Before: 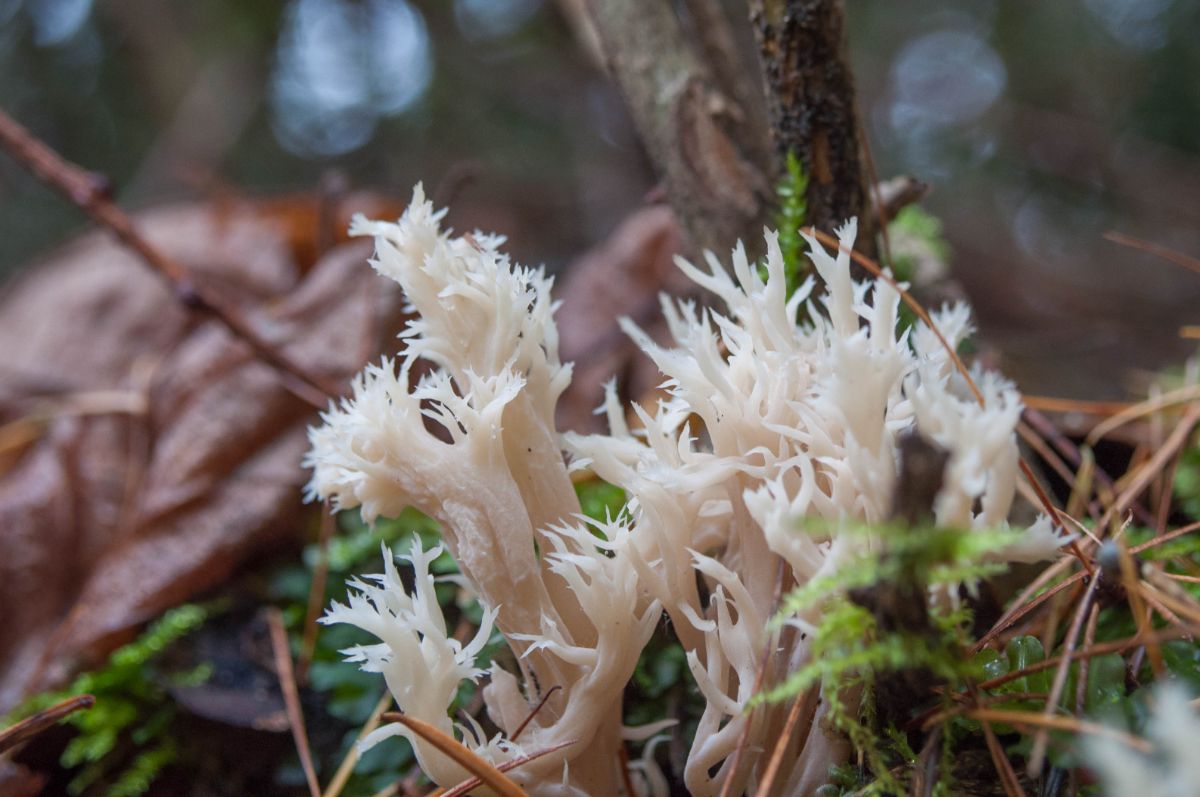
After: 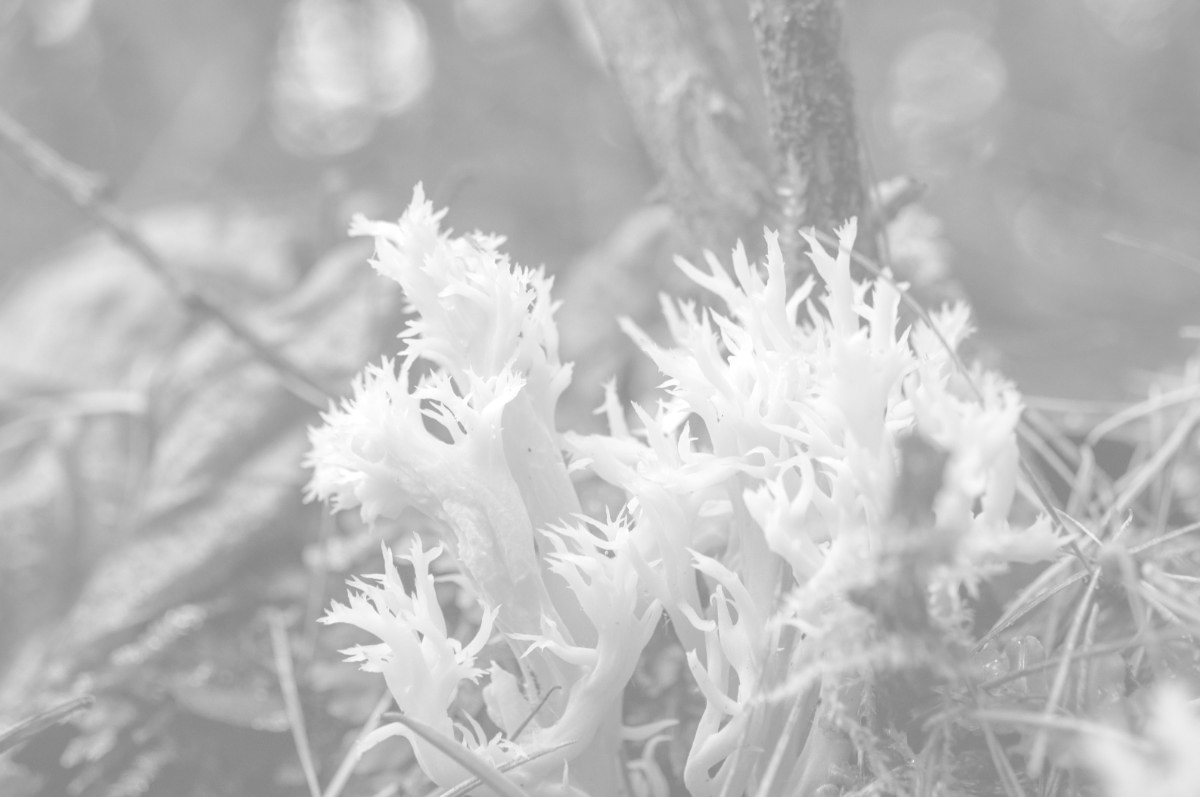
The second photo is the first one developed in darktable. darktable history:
white balance: emerald 1
vibrance: vibrance 100%
colorize: hue 43.2°, saturation 40%, version 1
monochrome: a 32, b 64, size 2.3
